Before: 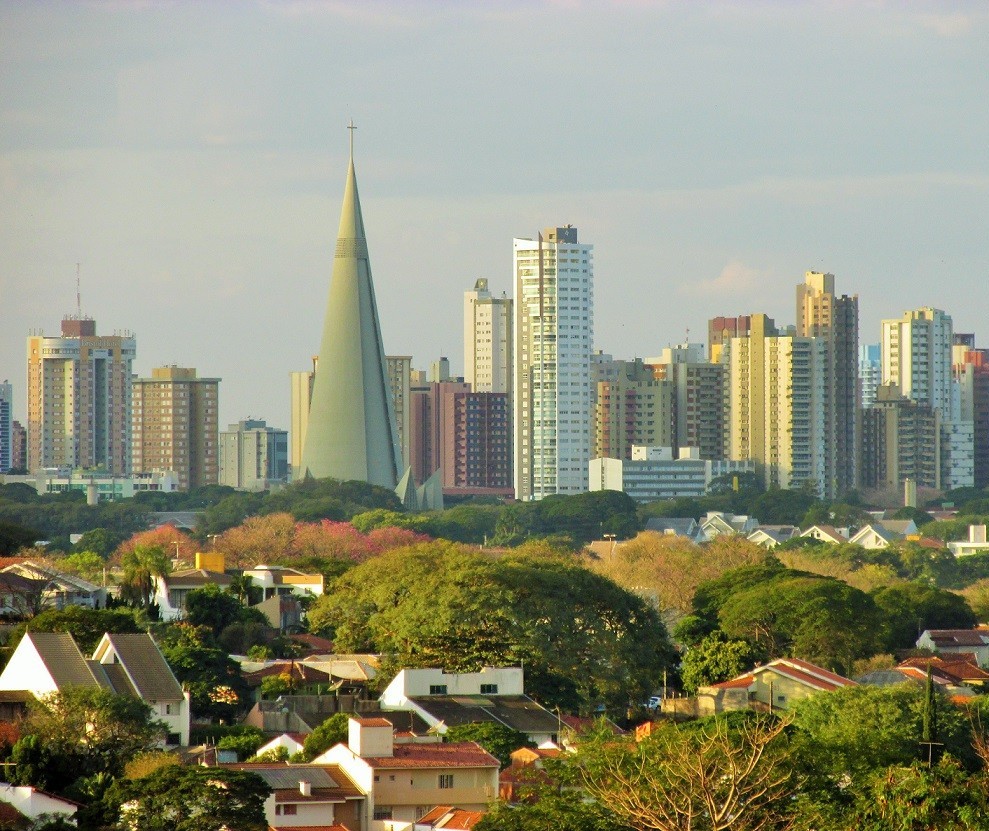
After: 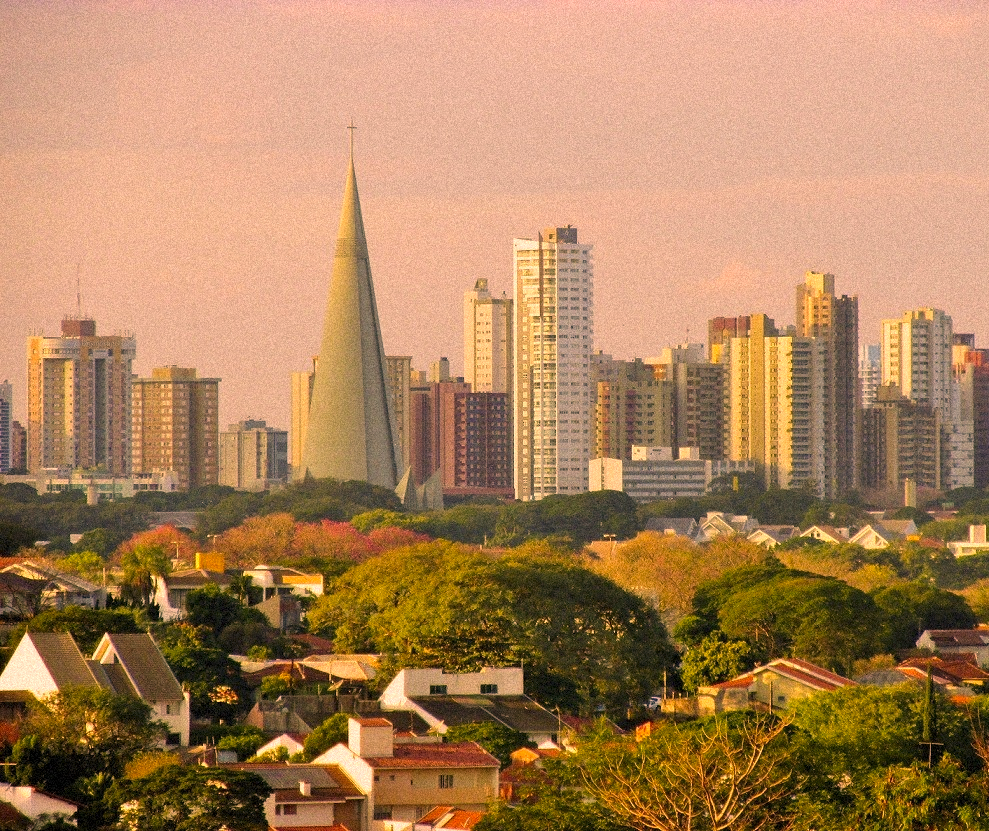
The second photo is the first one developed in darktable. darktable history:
contrast brightness saturation: brightness -0.02, saturation 0.35
grain: coarseness 9.38 ISO, strength 34.99%, mid-tones bias 0%
color correction: highlights a* 40, highlights b* 40, saturation 0.69
